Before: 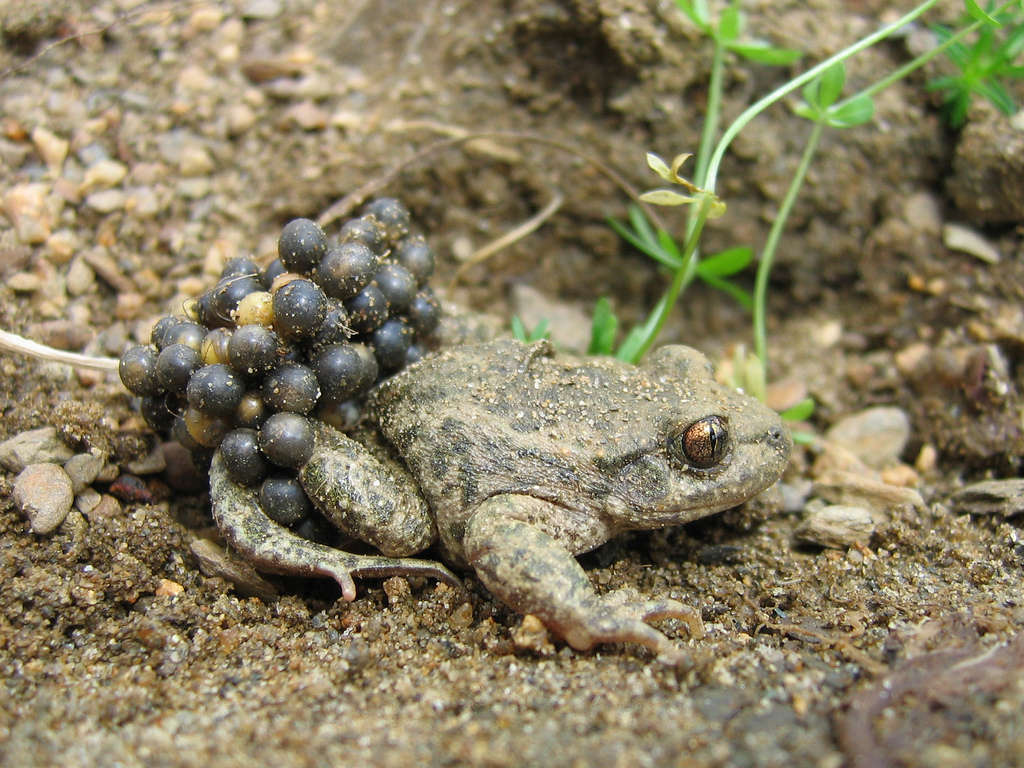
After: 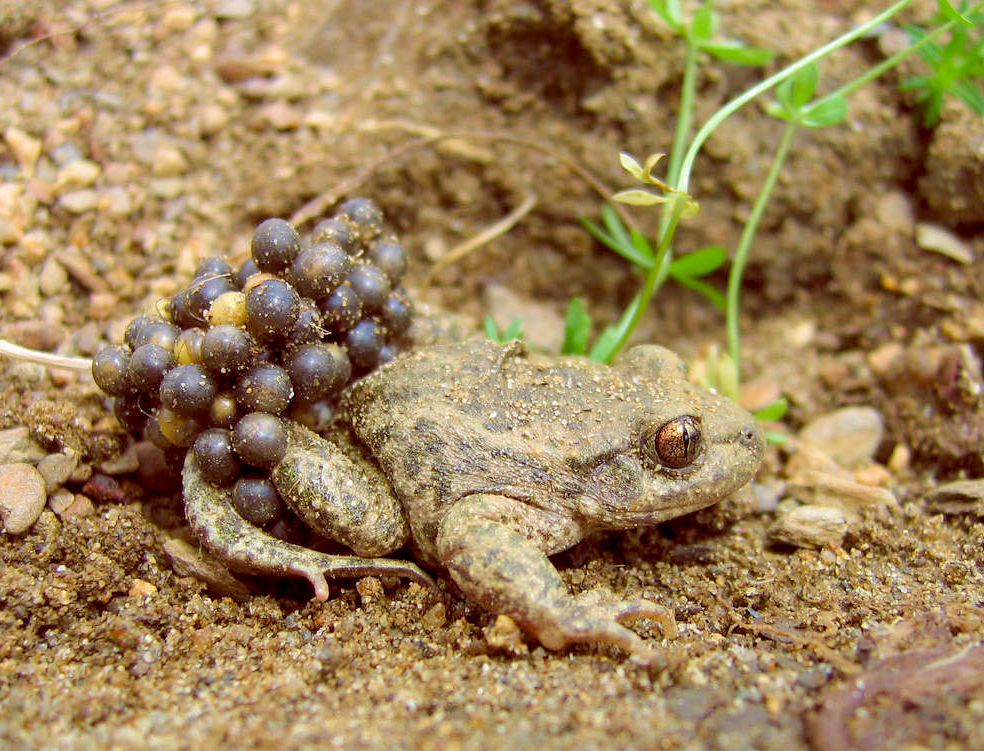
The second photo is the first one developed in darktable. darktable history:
velvia: strength 29.19%
color balance rgb: global offset › luminance -0.198%, global offset › chroma 0.267%, perceptual saturation grading › global saturation 4.872%, perceptual brilliance grading › mid-tones 10.366%, perceptual brilliance grading › shadows 15.131%
crop and rotate: left 2.724%, right 1.146%, bottom 2.154%
